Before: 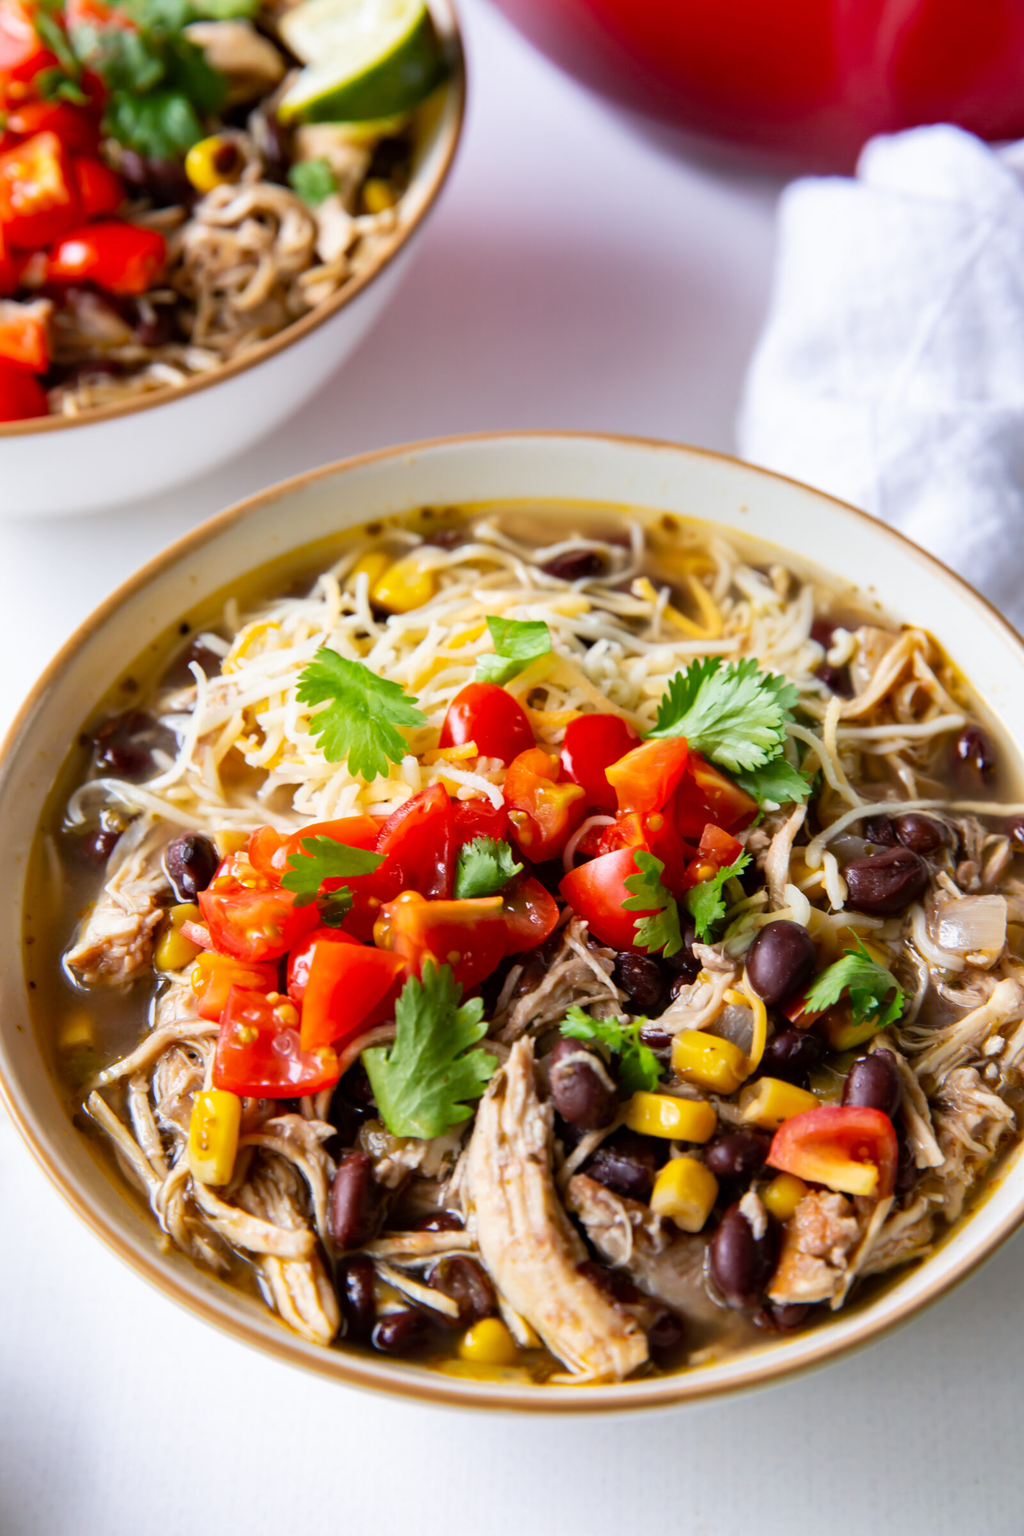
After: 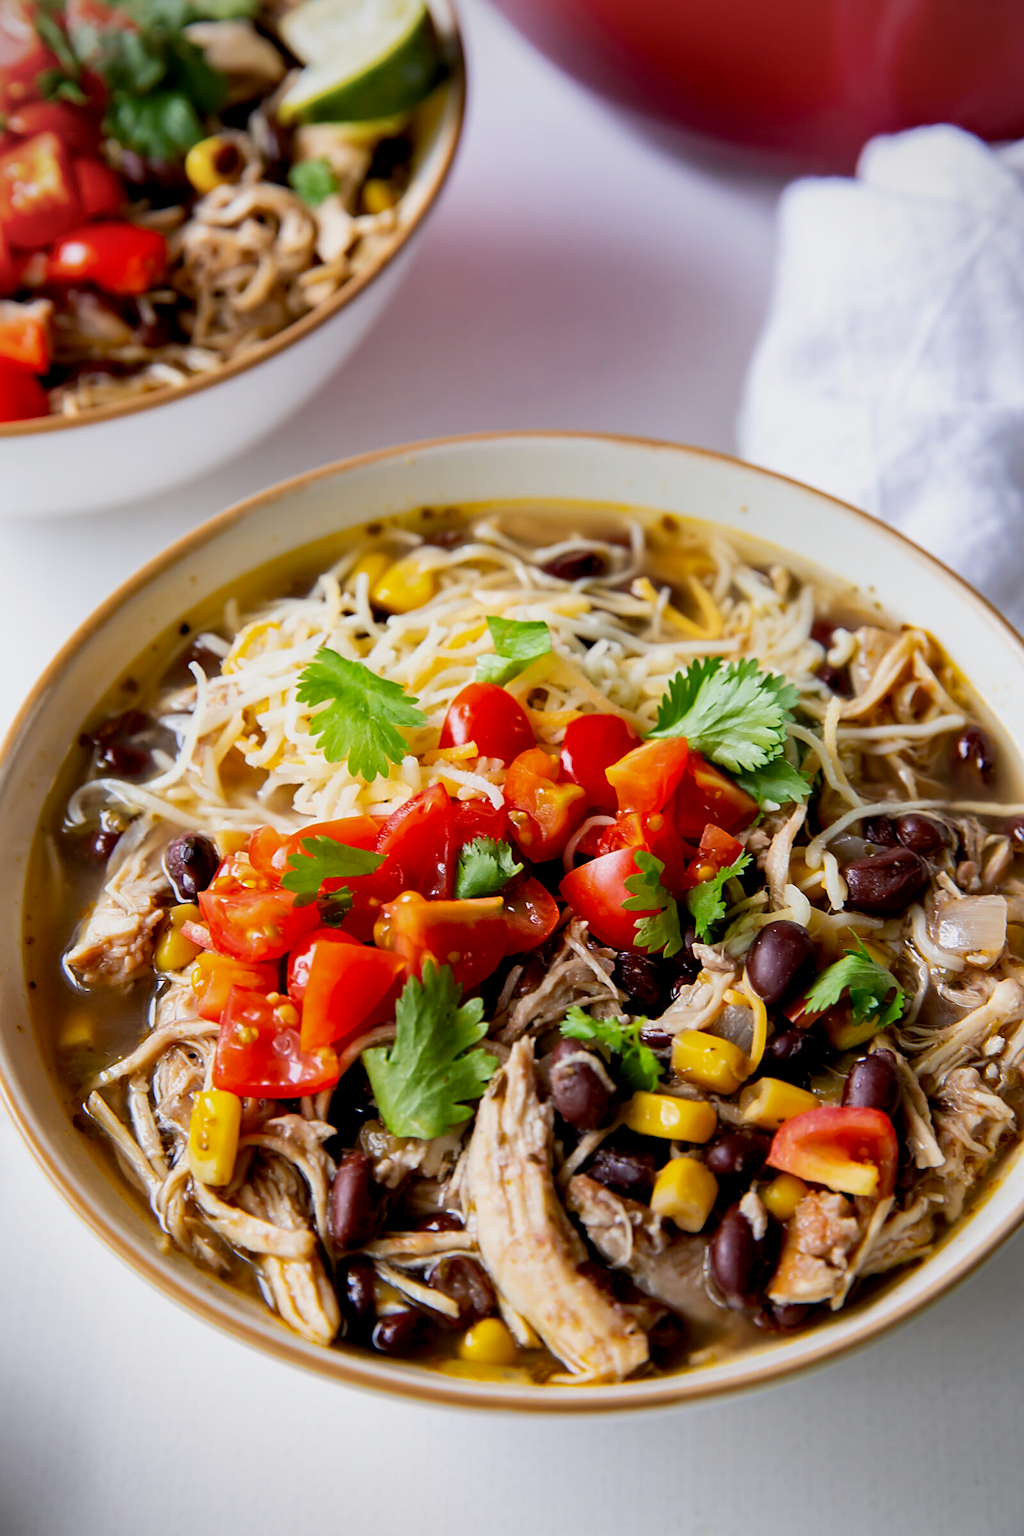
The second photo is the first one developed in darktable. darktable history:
exposure: black level correction 0.006, exposure -0.226 EV, compensate highlight preservation false
sharpen: amount 0.575
vignetting: fall-off radius 60.92%
